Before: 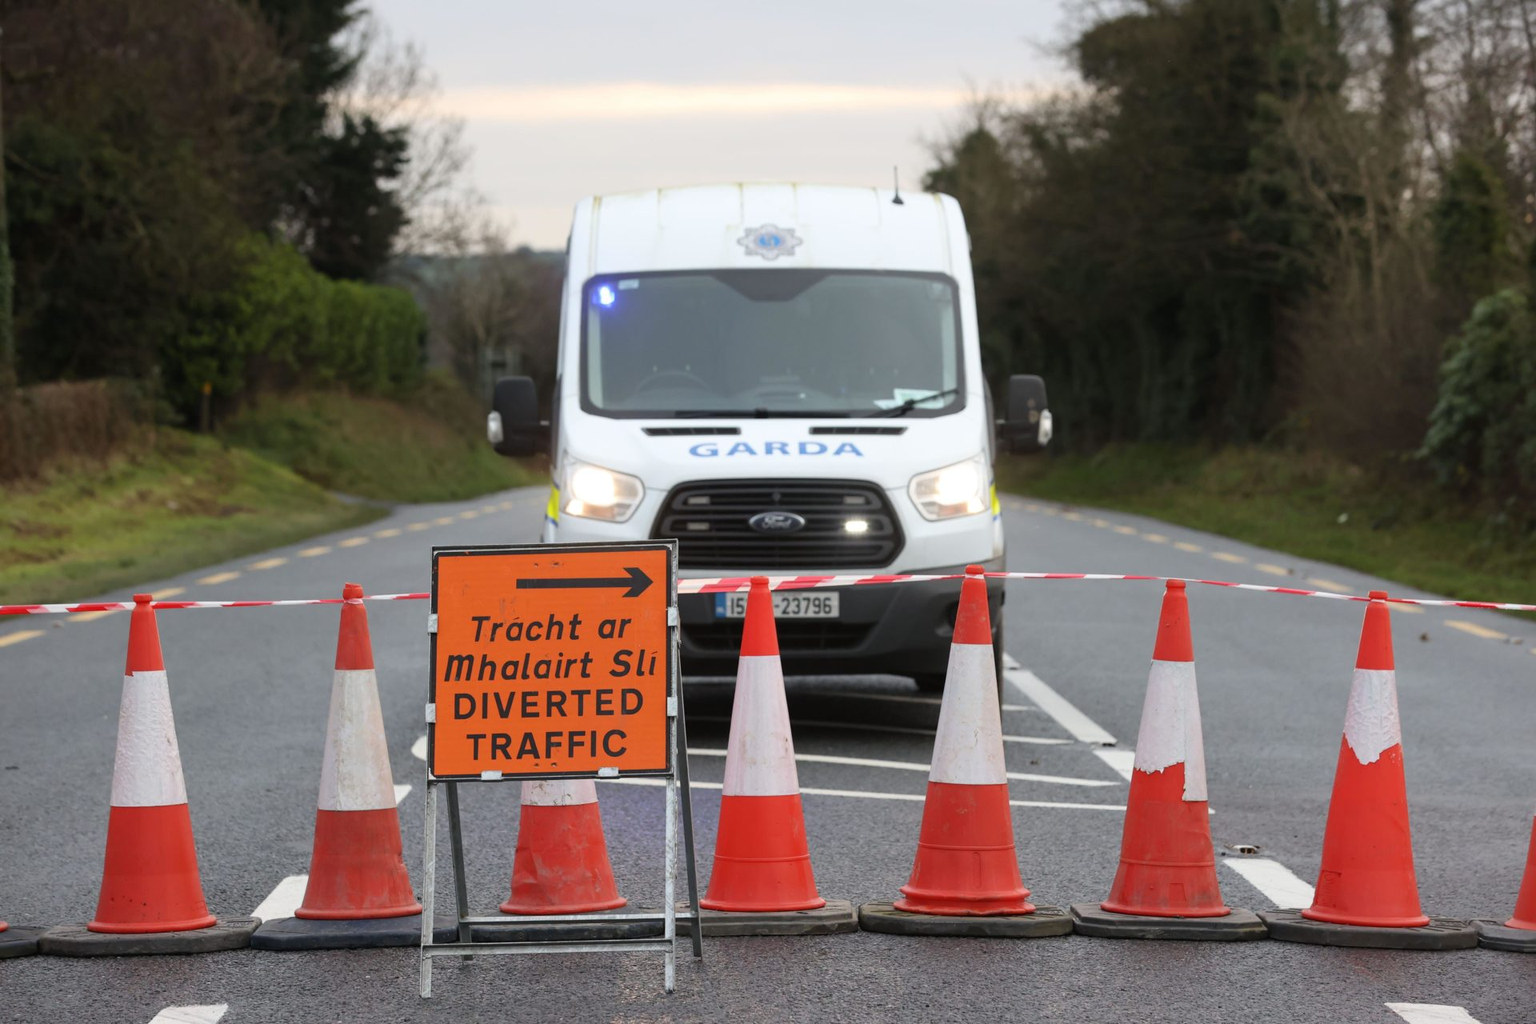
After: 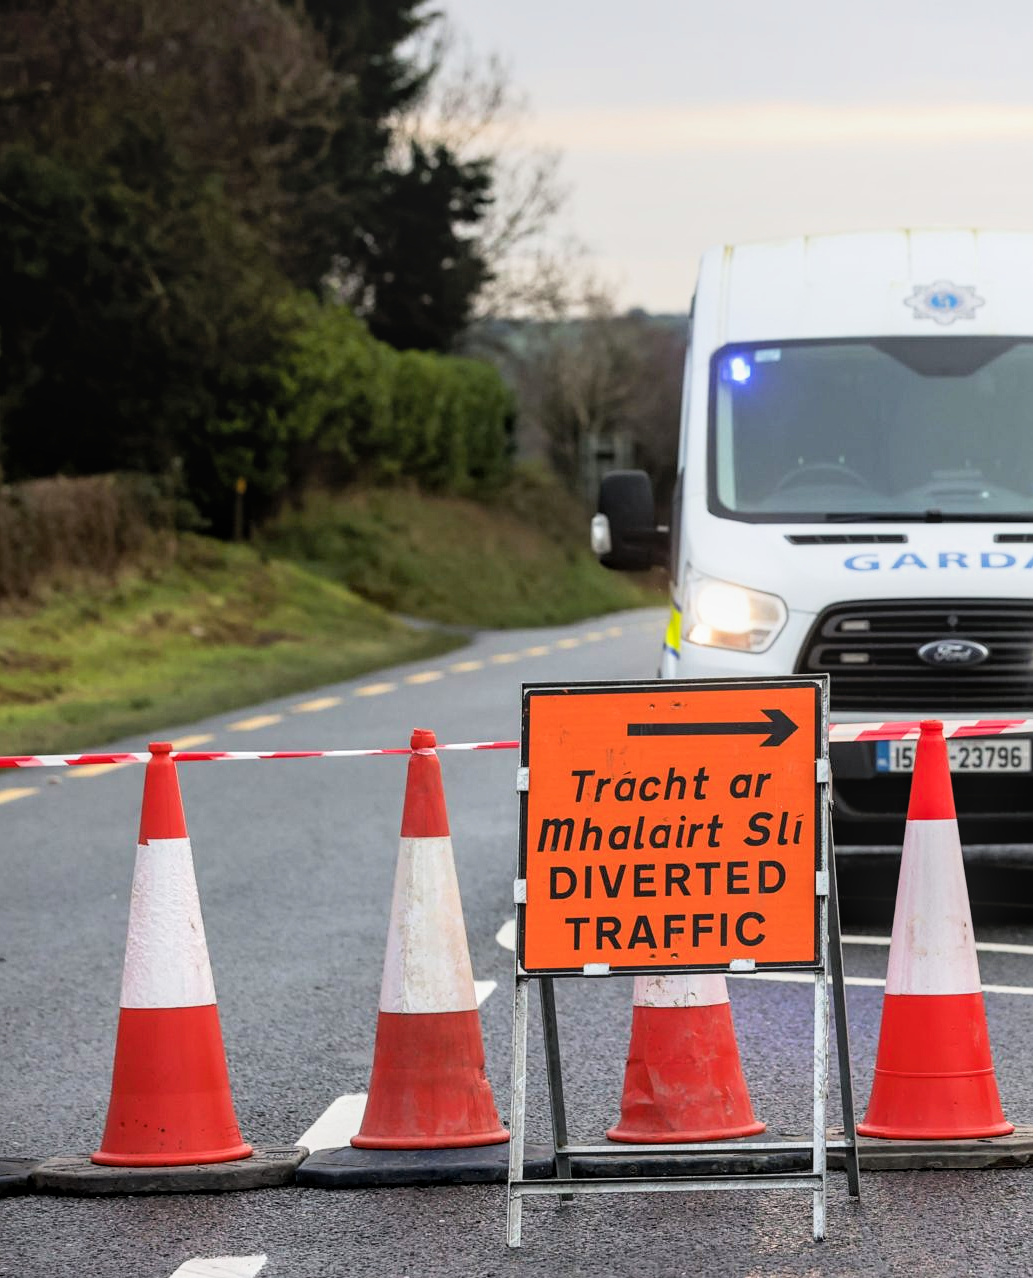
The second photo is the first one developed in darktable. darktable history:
local contrast: on, module defaults
crop: left 0.961%, right 45.19%, bottom 0.08%
exposure: black level correction 0.004, exposure 0.386 EV, compensate highlight preservation false
tone curve: curves: ch0 [(0, 0.024) (0.119, 0.146) (0.474, 0.464) (0.718, 0.721) (0.817, 0.839) (1, 0.998)]; ch1 [(0, 0) (0.377, 0.416) (0.439, 0.451) (0.477, 0.477) (0.501, 0.497) (0.538, 0.544) (0.58, 0.602) (0.664, 0.676) (0.783, 0.804) (1, 1)]; ch2 [(0, 0) (0.38, 0.405) (0.463, 0.456) (0.498, 0.497) (0.524, 0.535) (0.578, 0.576) (0.648, 0.665) (1, 1)], preserve colors none
sharpen: radius 1.292, amount 0.287, threshold 0.063
filmic rgb: middle gray luminance 9.25%, black relative exposure -10.67 EV, white relative exposure 3.45 EV, target black luminance 0%, hardness 5.98, latitude 59.49%, contrast 1.089, highlights saturation mix 5.65%, shadows ↔ highlights balance 29.53%
color balance rgb: shadows lift › luminance -19.985%, perceptual saturation grading › global saturation 2.382%, perceptual brilliance grading › global brilliance 2.666%, perceptual brilliance grading › highlights -2.756%, perceptual brilliance grading › shadows 3.012%, global vibrance 20%
tone equalizer: edges refinement/feathering 500, mask exposure compensation -1.57 EV, preserve details no
